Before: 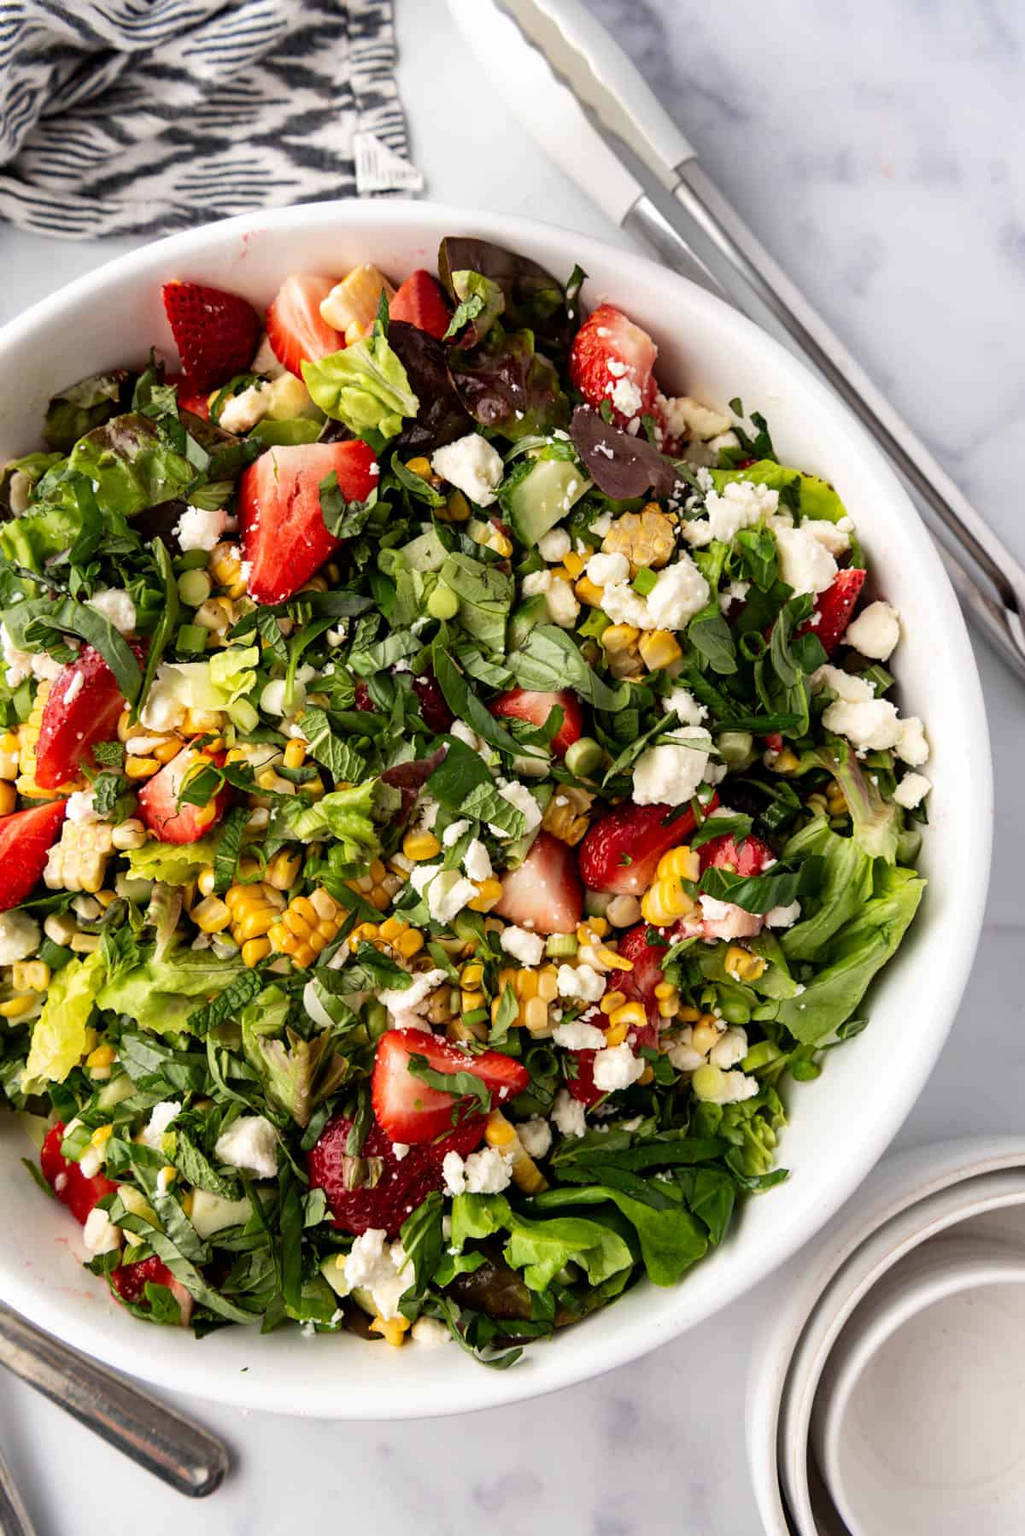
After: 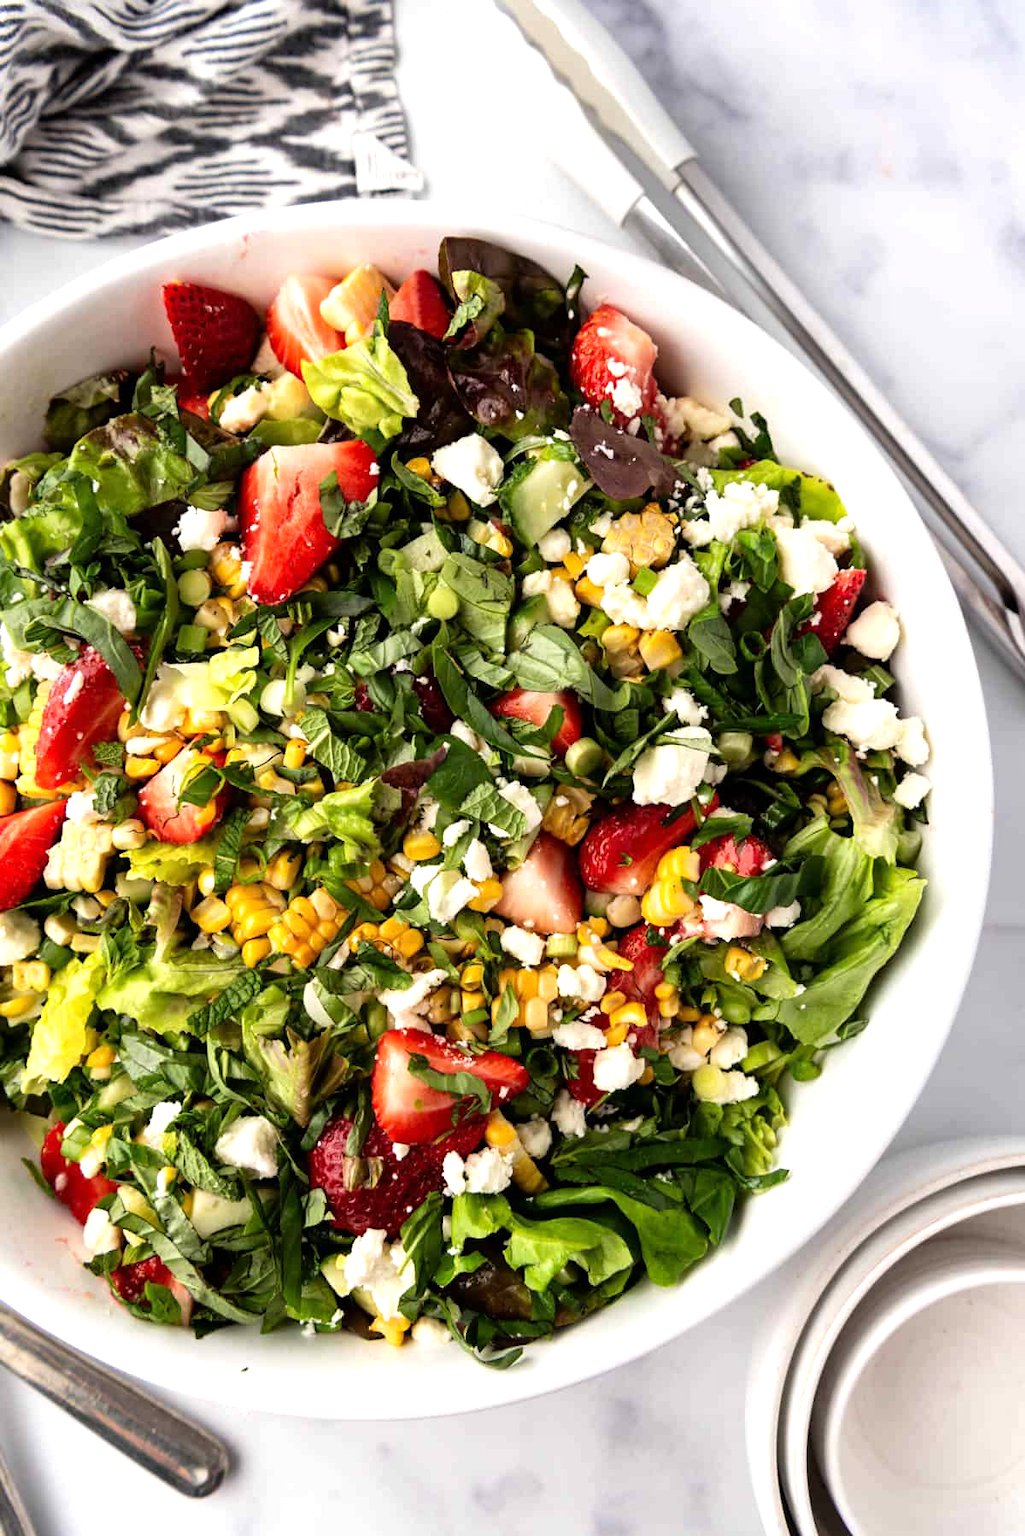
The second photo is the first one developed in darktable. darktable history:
tone equalizer: -8 EV -0.387 EV, -7 EV -0.388 EV, -6 EV -0.348 EV, -5 EV -0.201 EV, -3 EV 0.228 EV, -2 EV 0.329 EV, -1 EV 0.395 EV, +0 EV 0.395 EV
